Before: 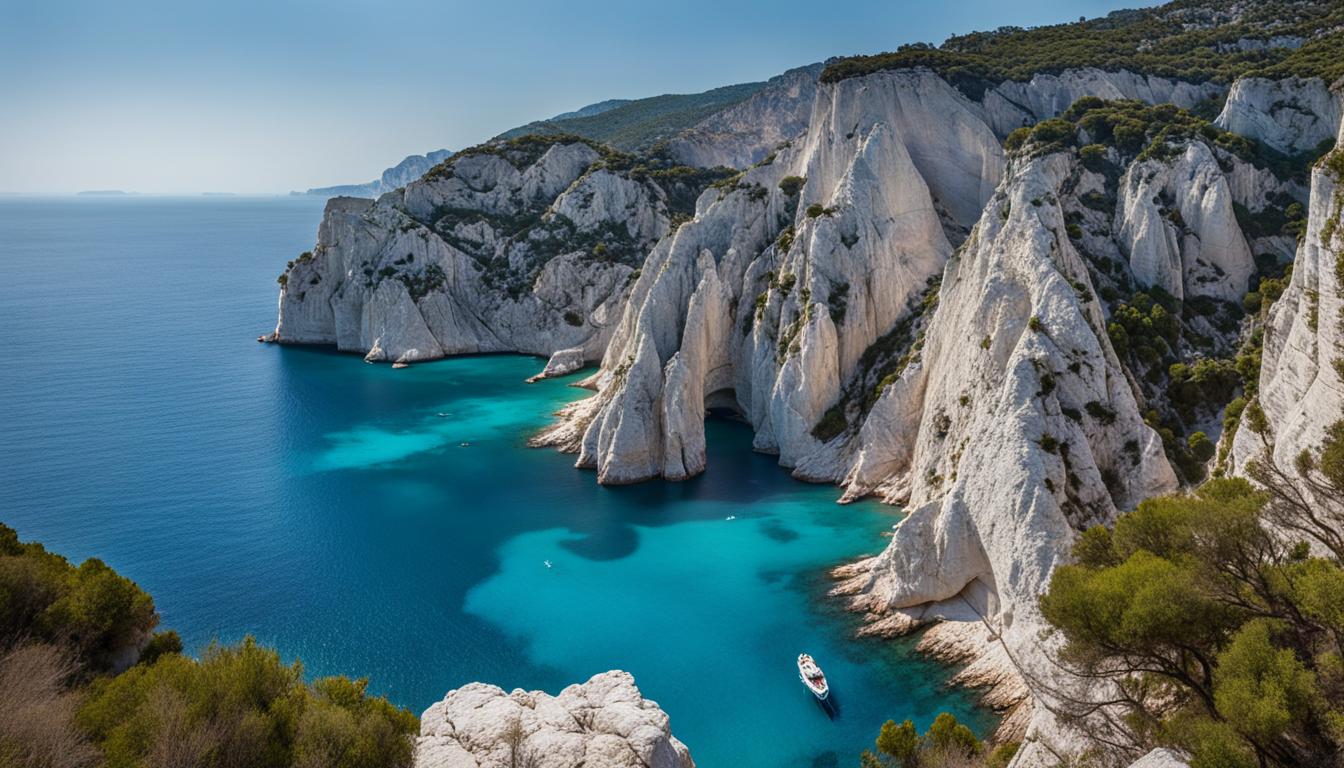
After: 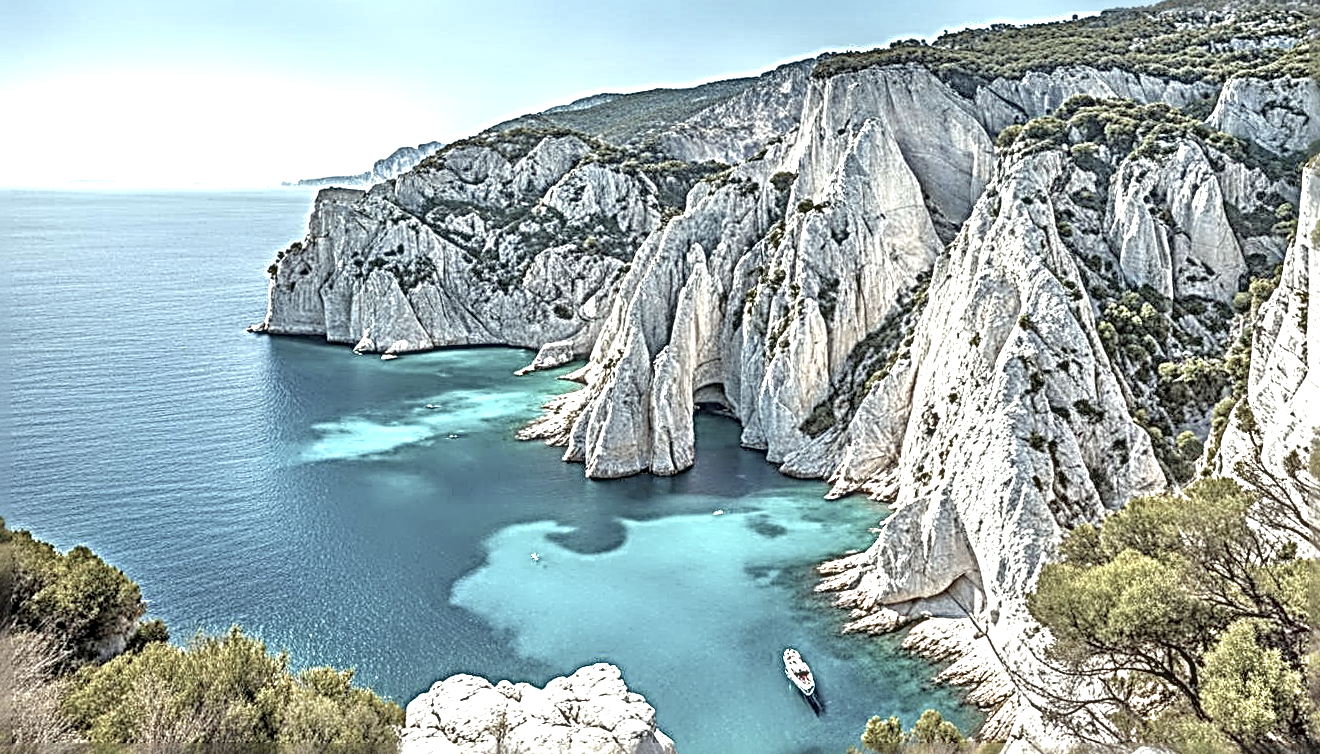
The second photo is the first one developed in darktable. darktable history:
local contrast: on, module defaults
exposure: black level correction 0, exposure 1.284 EV, compensate exposure bias true, compensate highlight preservation false
crop and rotate: angle -0.576°
sharpen: radius 4.005, amount 1.998
contrast brightness saturation: saturation -0.083
tone equalizer: -7 EV 0.144 EV, -6 EV 0.629 EV, -5 EV 1.14 EV, -4 EV 1.32 EV, -3 EV 1.16 EV, -2 EV 0.6 EV, -1 EV 0.159 EV, mask exposure compensation -0.512 EV
color zones: curves: ch1 [(0, 0.292) (0.001, 0.292) (0.2, 0.264) (0.4, 0.248) (0.6, 0.248) (0.8, 0.264) (0.999, 0.292) (1, 0.292)]
color correction: highlights a* -7.89, highlights b* 3.39
